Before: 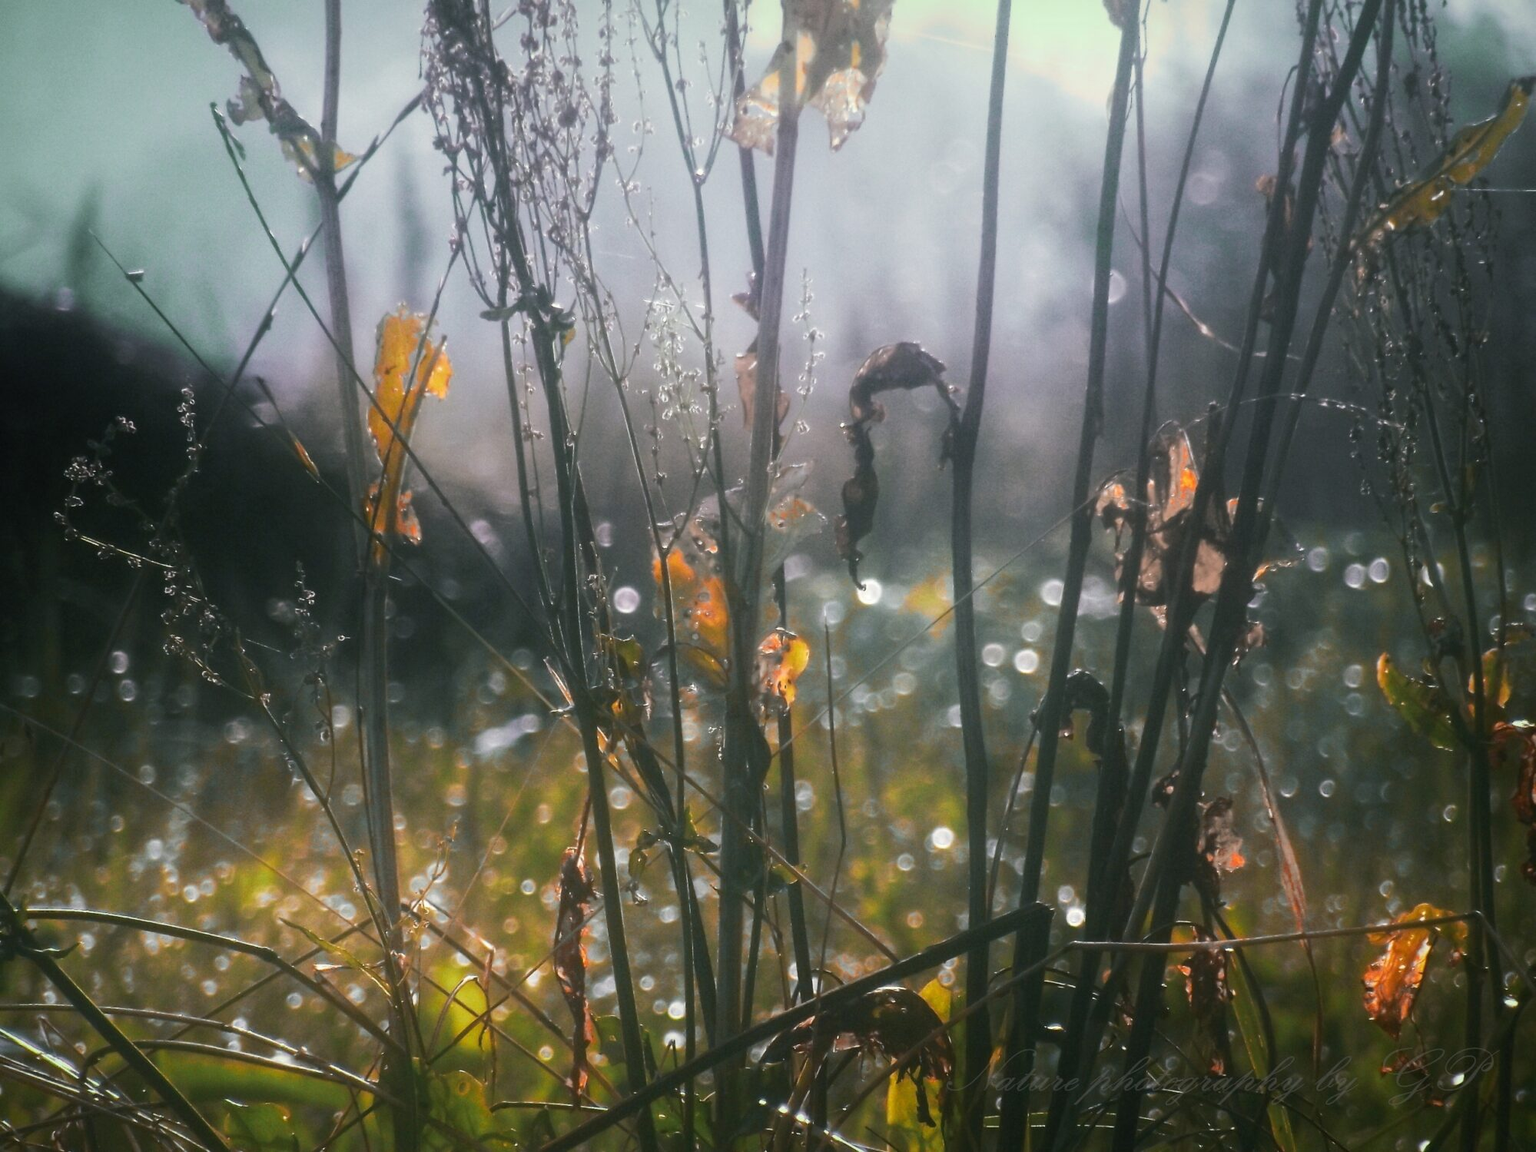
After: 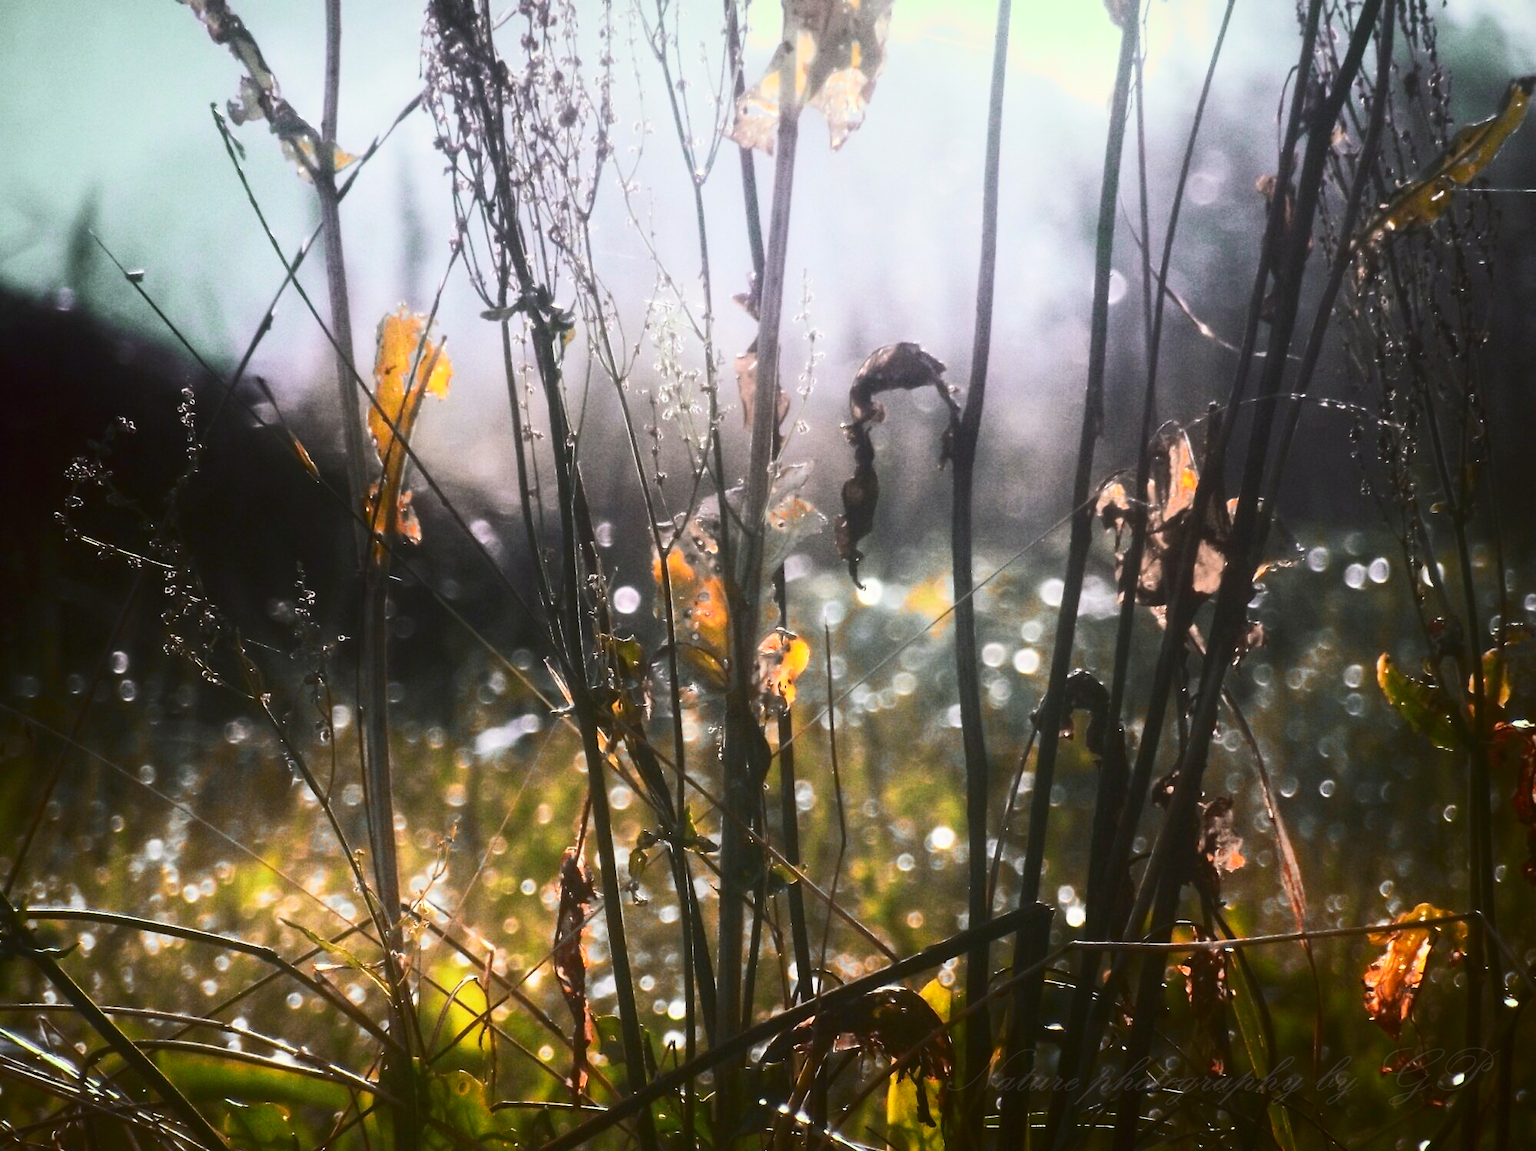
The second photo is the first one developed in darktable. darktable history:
contrast brightness saturation: contrast 0.4, brightness 0.1, saturation 0.21
color balance: mode lift, gamma, gain (sRGB), lift [1, 1.049, 1, 1]
